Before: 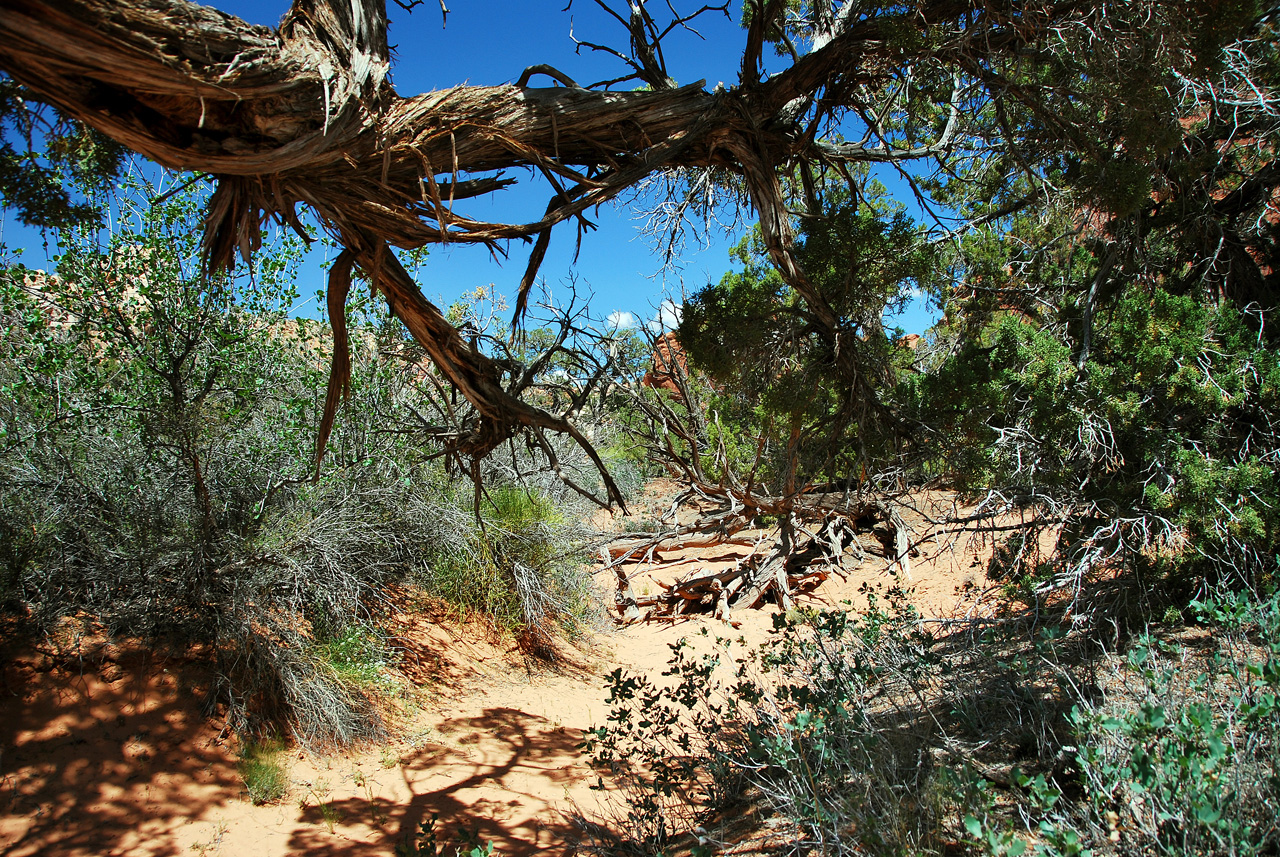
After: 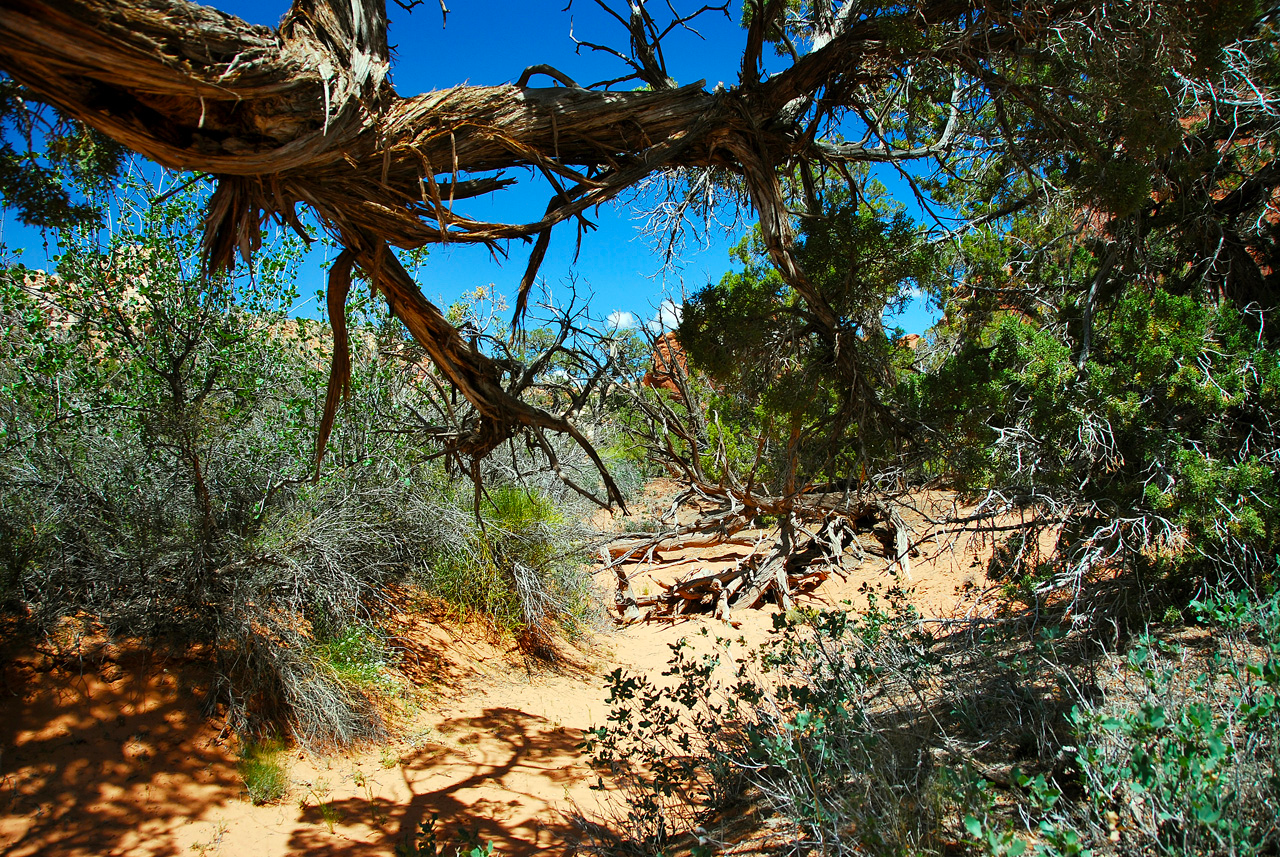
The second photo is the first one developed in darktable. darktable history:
color balance rgb: shadows lift › hue 86.64°, perceptual saturation grading › global saturation 25.49%
